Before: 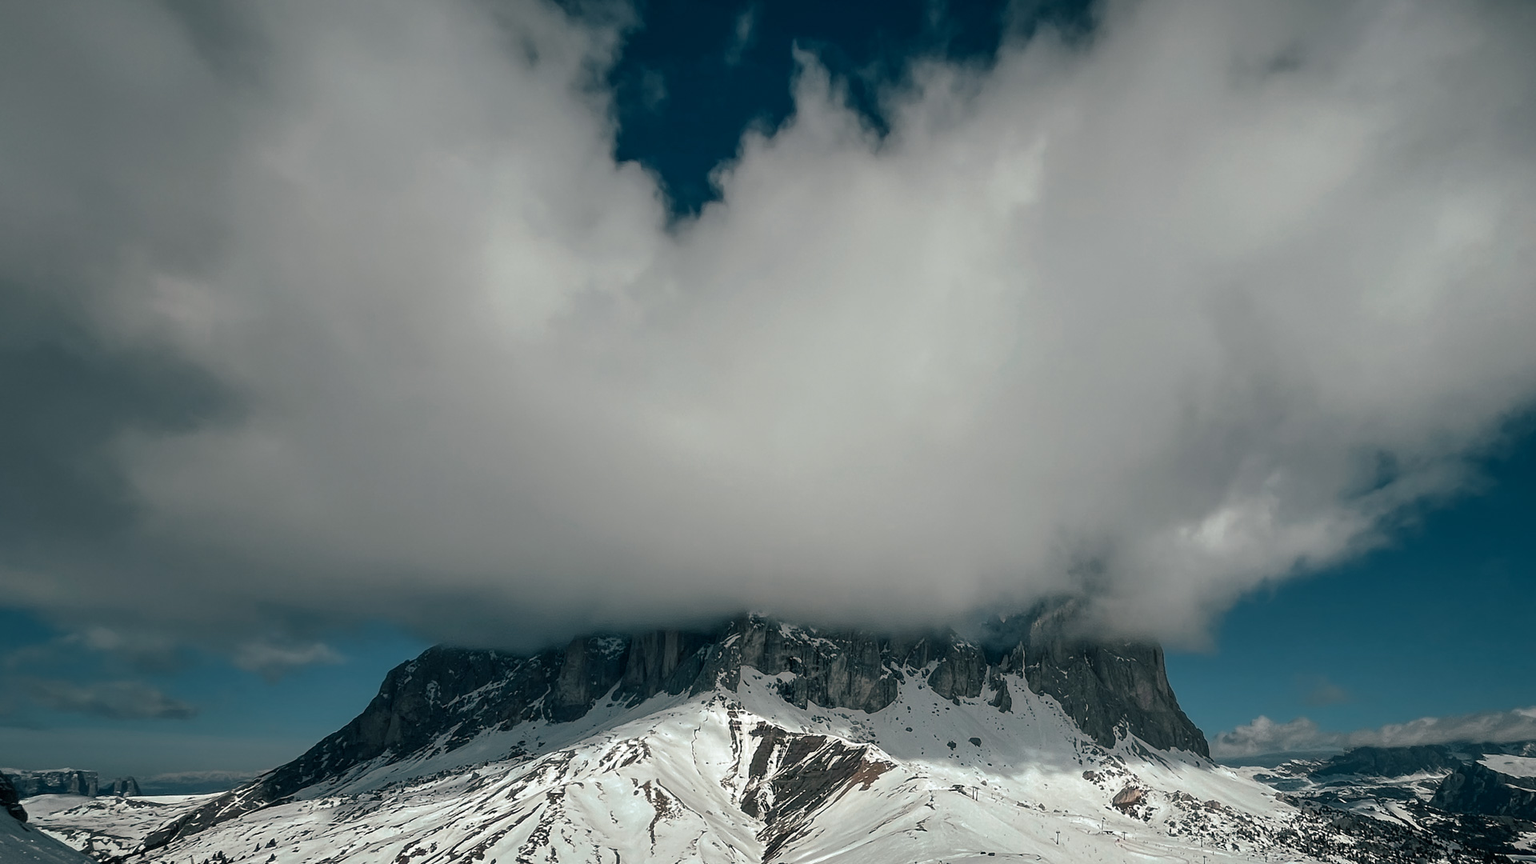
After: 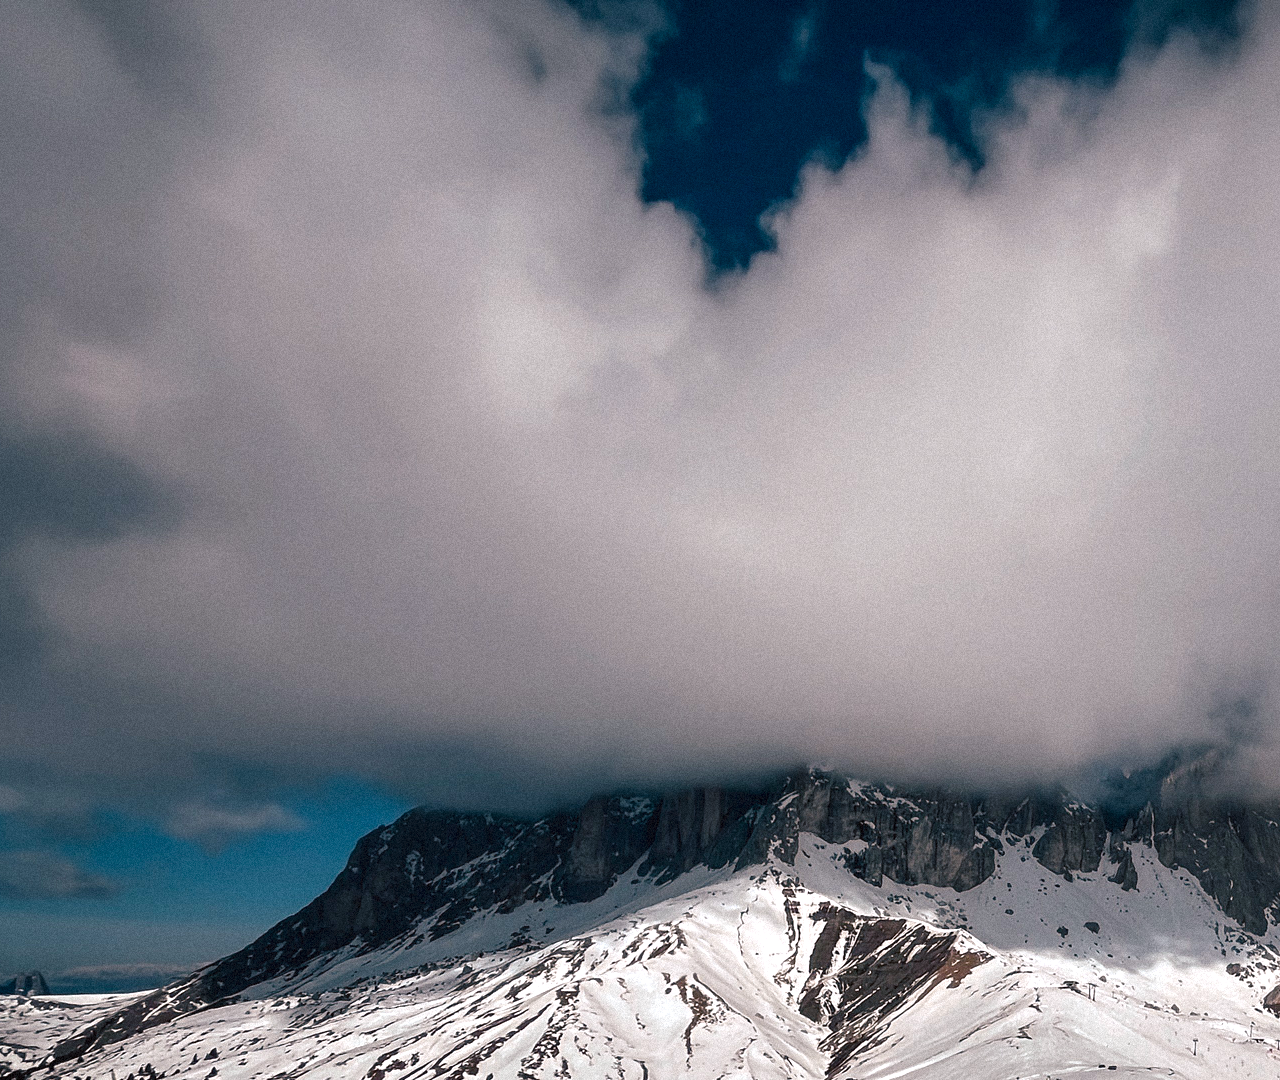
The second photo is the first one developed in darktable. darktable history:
grain: mid-tones bias 0%
color balance: mode lift, gamma, gain (sRGB), lift [1, 1.049, 1, 1]
crop and rotate: left 6.617%, right 26.717%
color balance rgb: shadows lift › chroma 1%, shadows lift › hue 217.2°, power › hue 310.8°, highlights gain › chroma 2%, highlights gain › hue 44.4°, global offset › luminance 0.25%, global offset › hue 171.6°, perceptual saturation grading › global saturation 14.09%, perceptual saturation grading › highlights -30%, perceptual saturation grading › shadows 50.67%, global vibrance 25%, contrast 20%
white balance: red 0.984, blue 1.059
